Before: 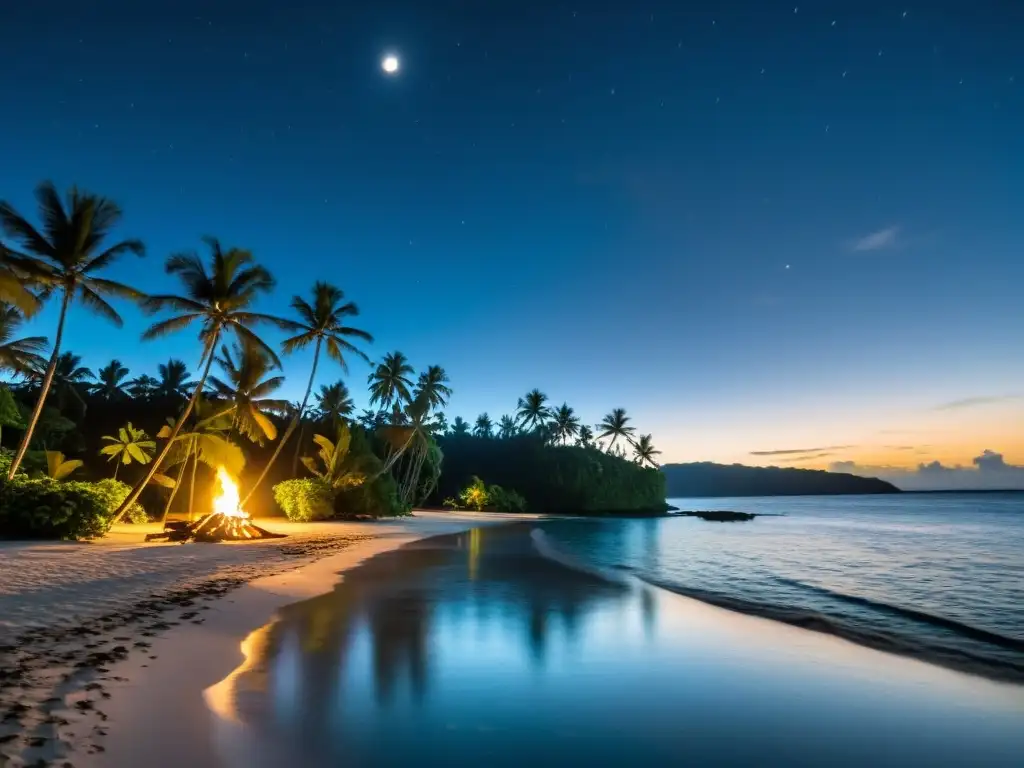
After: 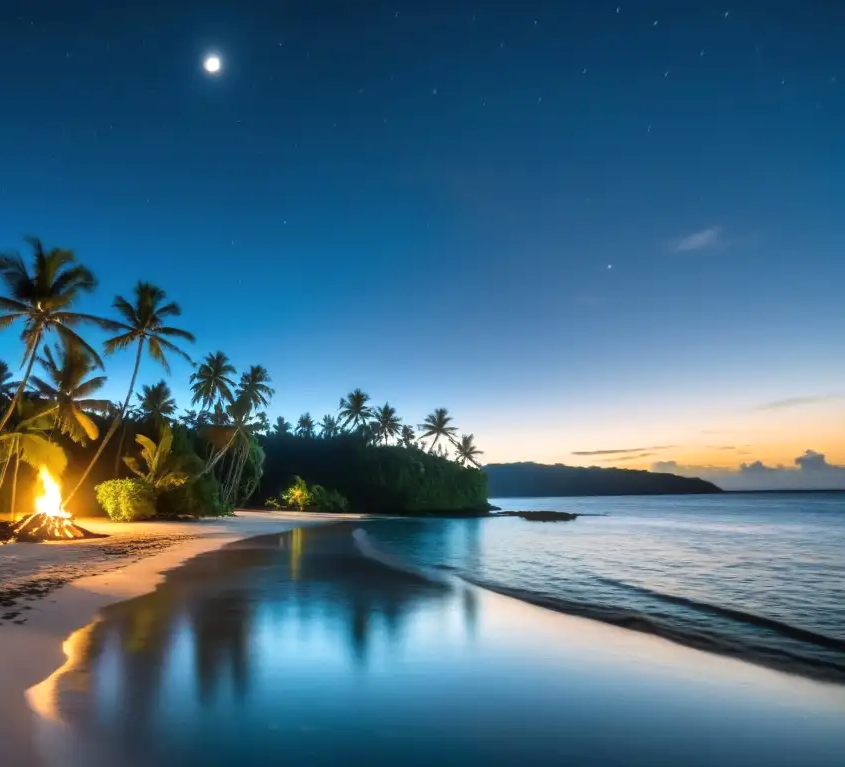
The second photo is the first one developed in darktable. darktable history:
exposure: exposure 0.124 EV, compensate highlight preservation false
crop: left 17.388%, bottom 0.046%
haze removal: strength -0.051, adaptive false
